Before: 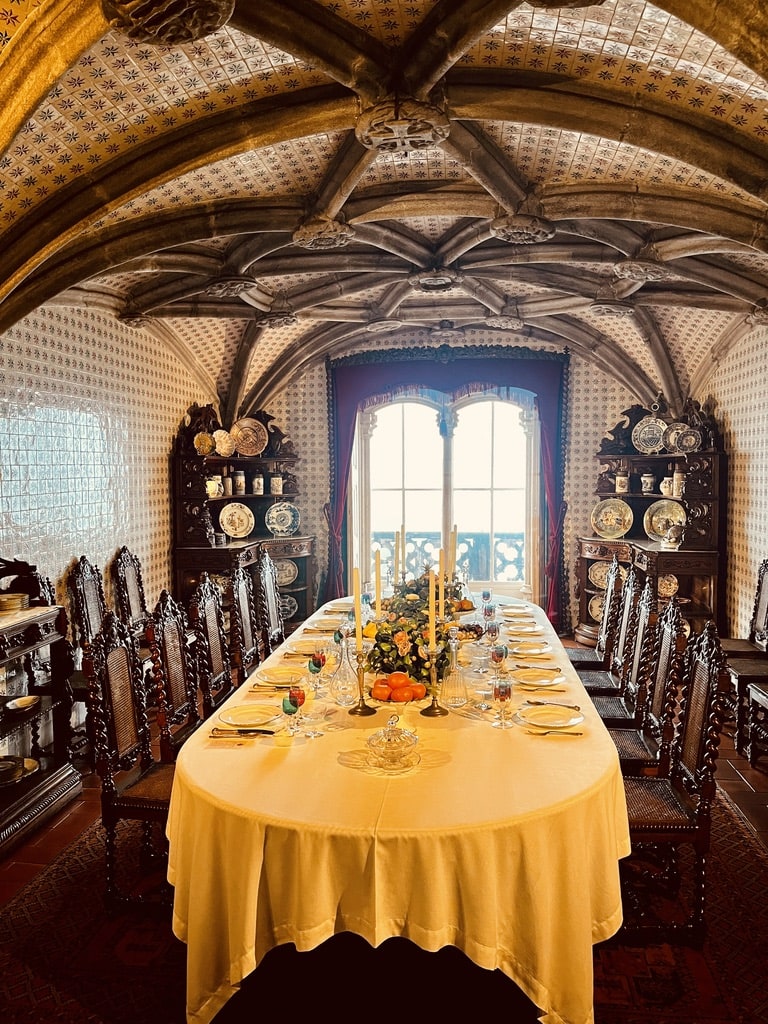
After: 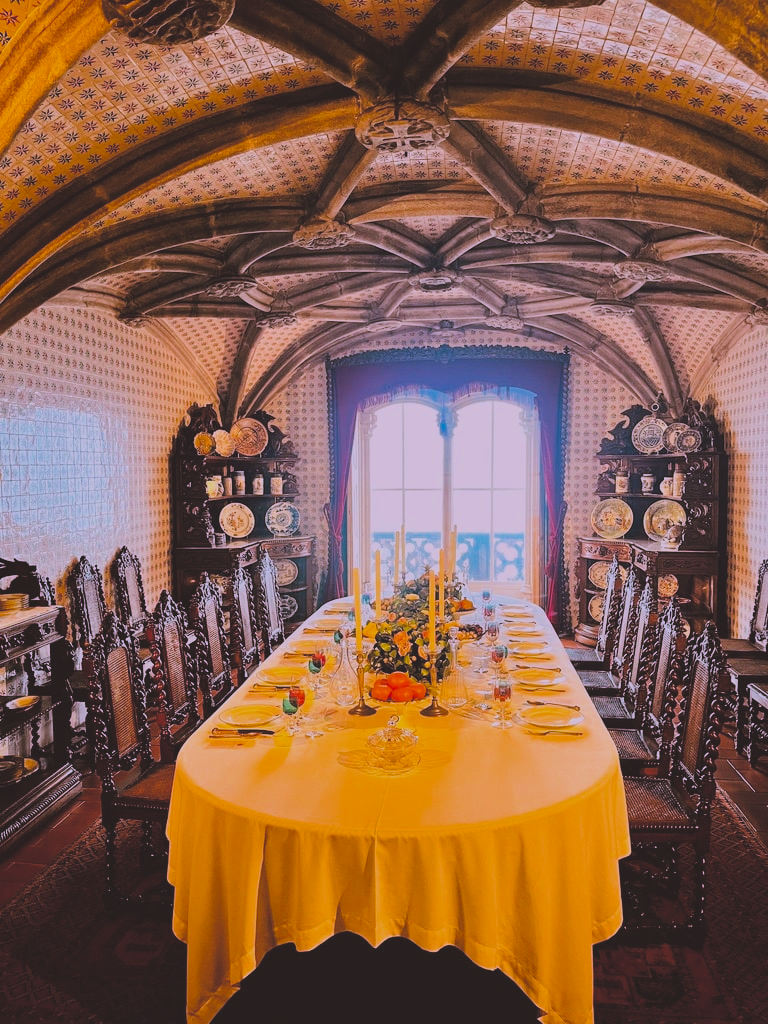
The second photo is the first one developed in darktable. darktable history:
exposure: black level correction -0.03, compensate highlight preservation false
filmic rgb: black relative exposure -6.15 EV, white relative exposure 6.96 EV, hardness 2.23, color science v6 (2022)
white balance: red 1.042, blue 1.17
color balance rgb: perceptual saturation grading › global saturation 20%, global vibrance 20%
